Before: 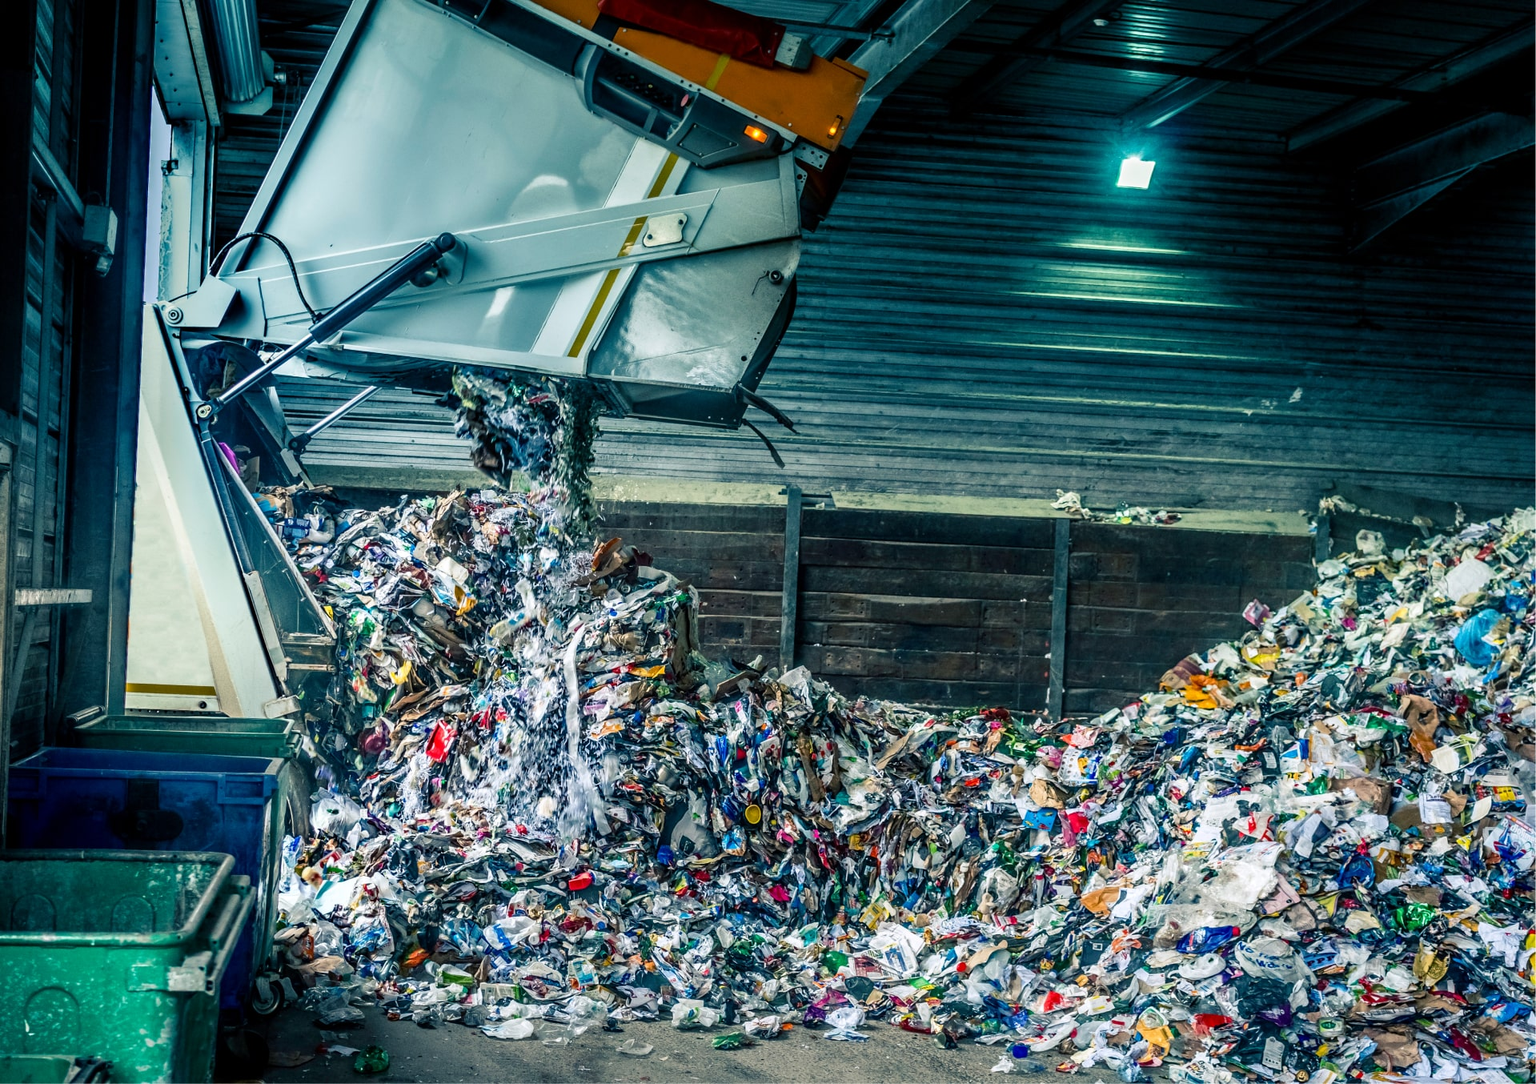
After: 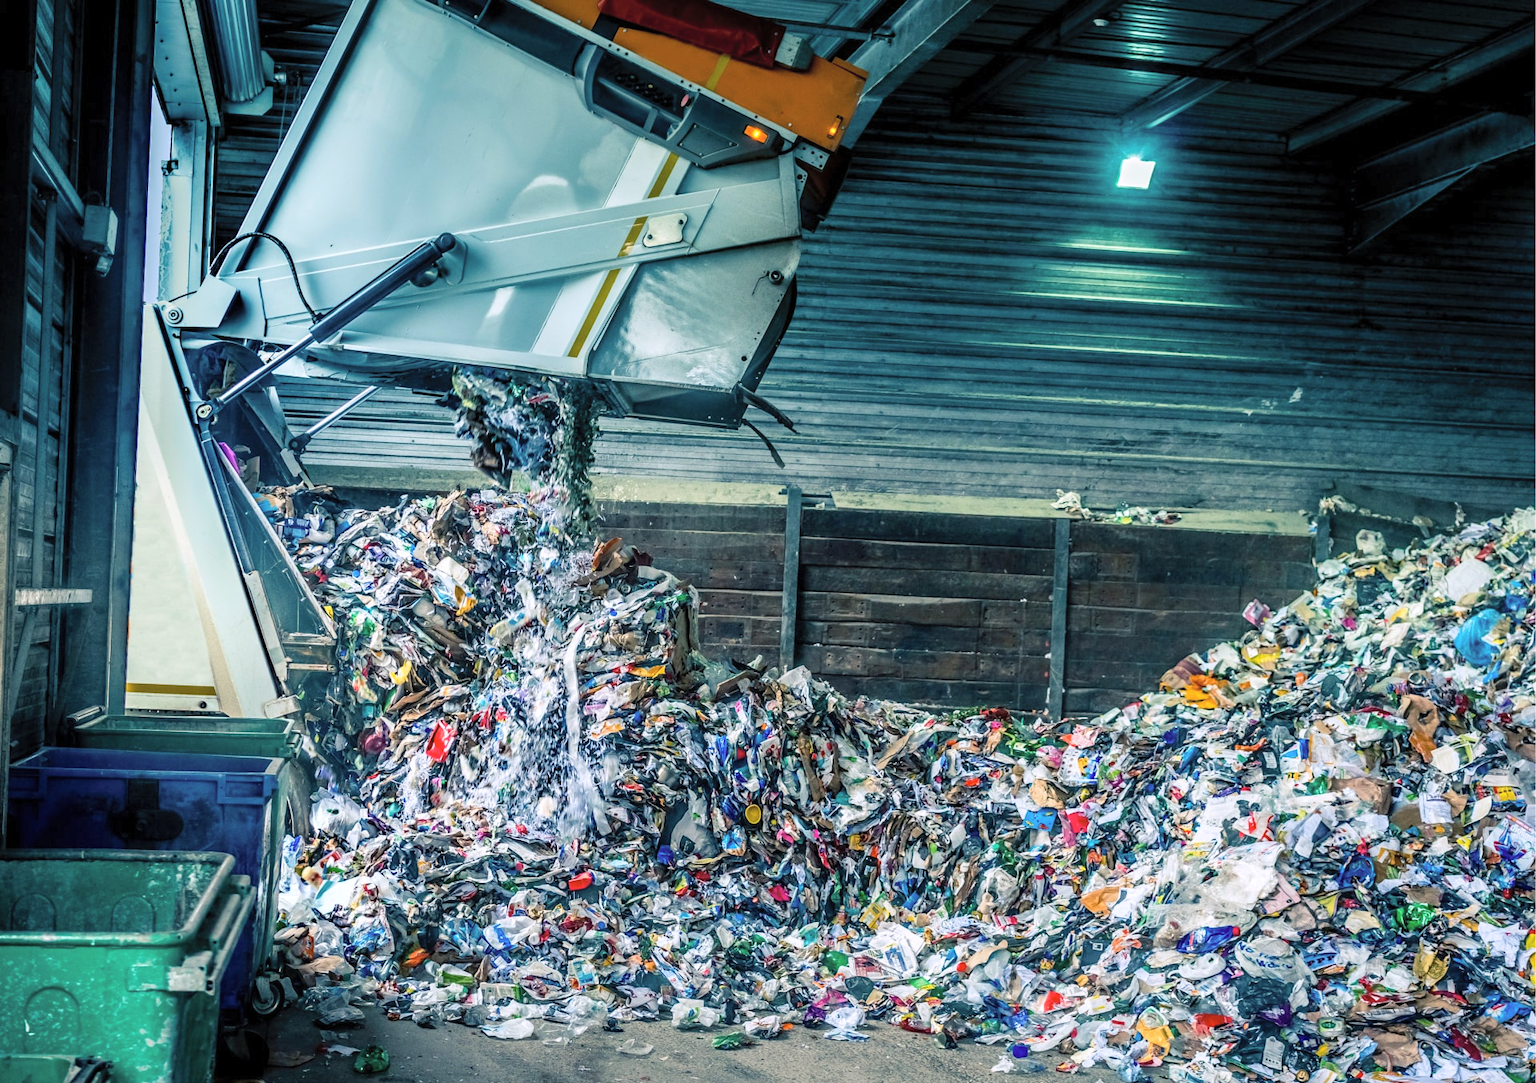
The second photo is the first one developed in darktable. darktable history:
white balance: red 1.009, blue 1.027
contrast brightness saturation: brightness 0.15
